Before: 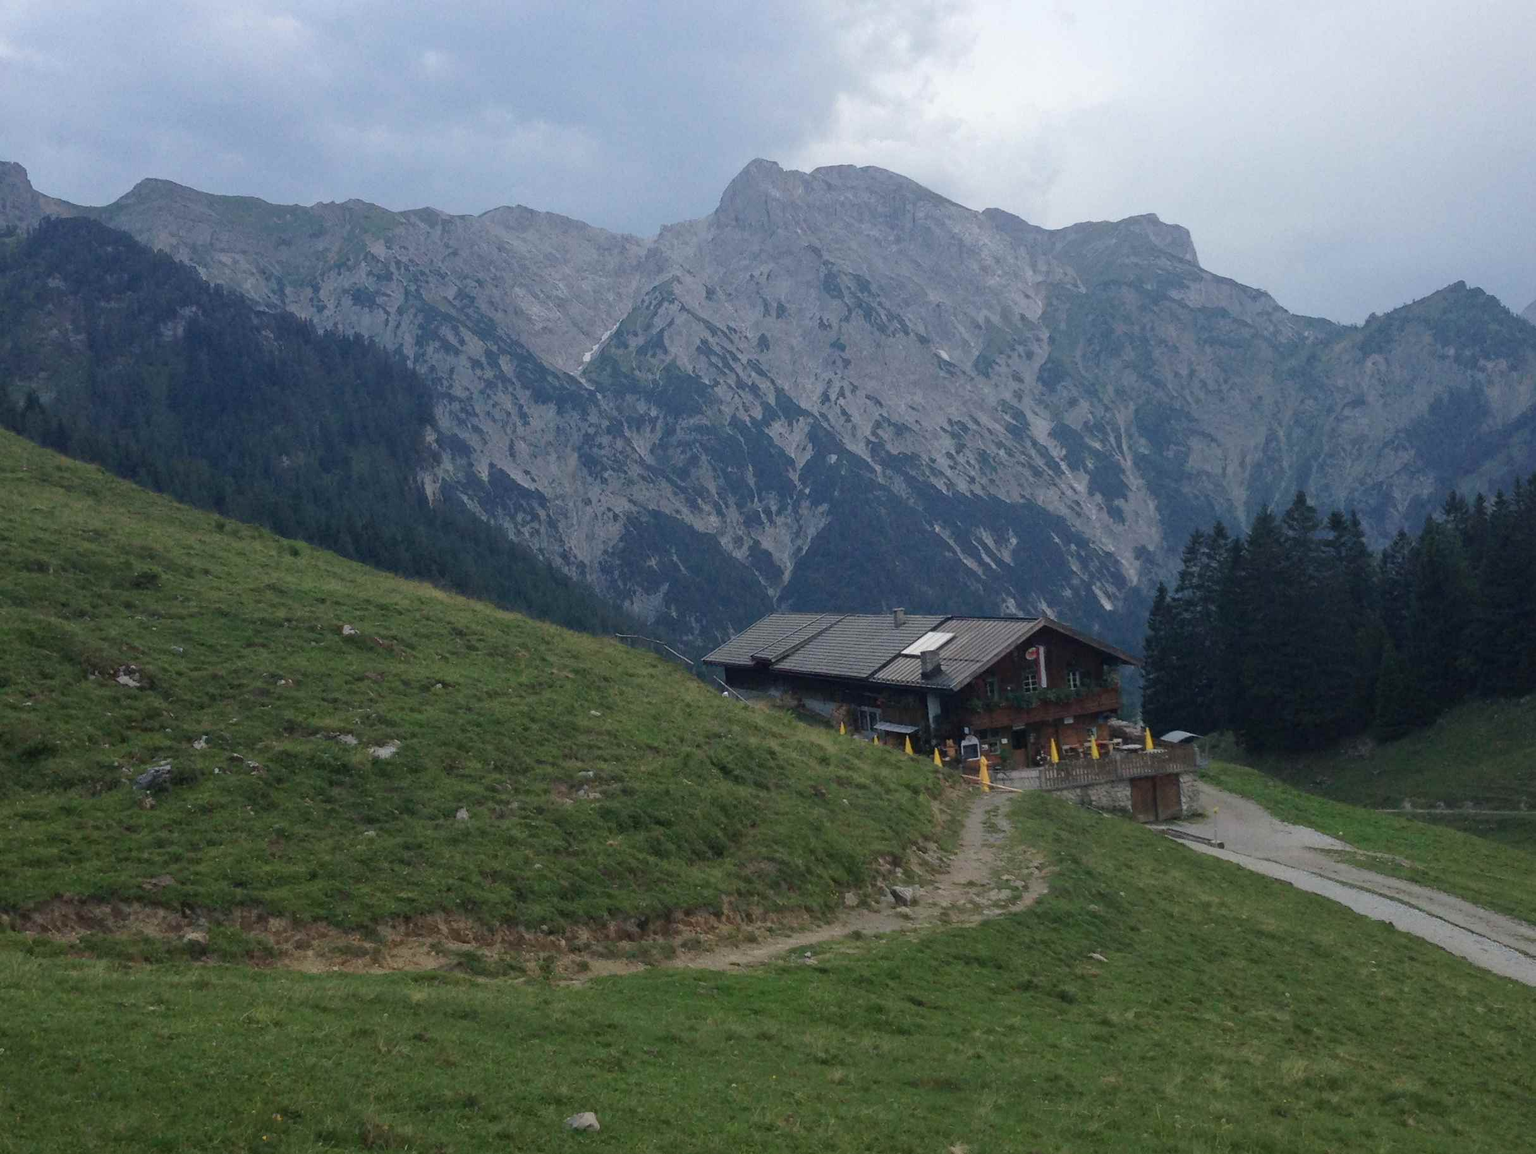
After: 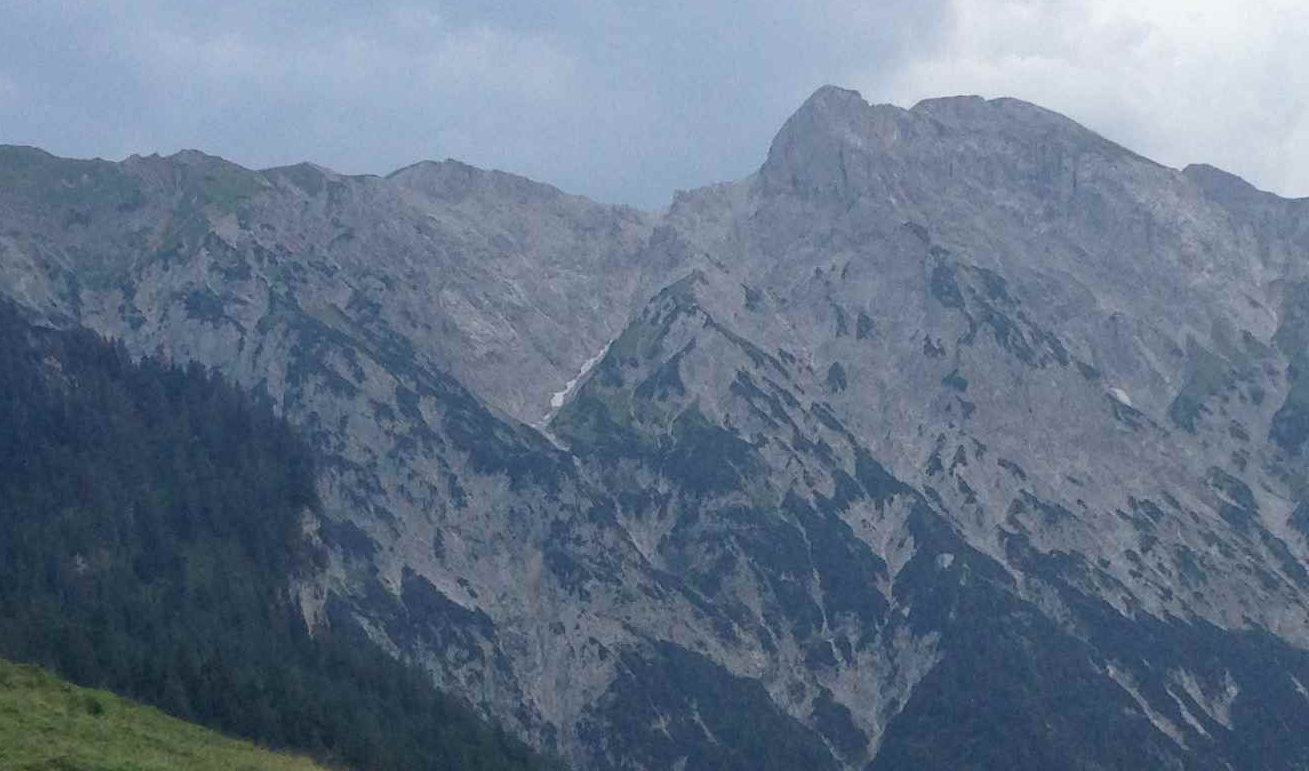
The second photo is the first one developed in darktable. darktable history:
crop: left 15.306%, top 9.065%, right 30.789%, bottom 48.638%
sharpen: radius 2.883, amount 0.868, threshold 47.523
